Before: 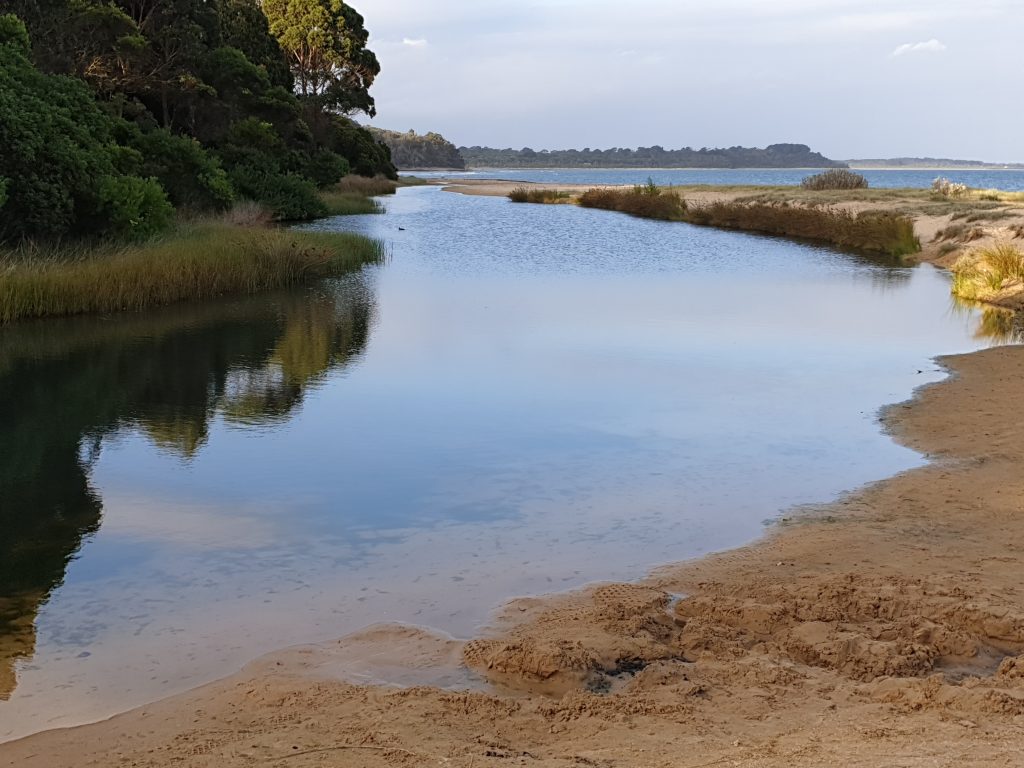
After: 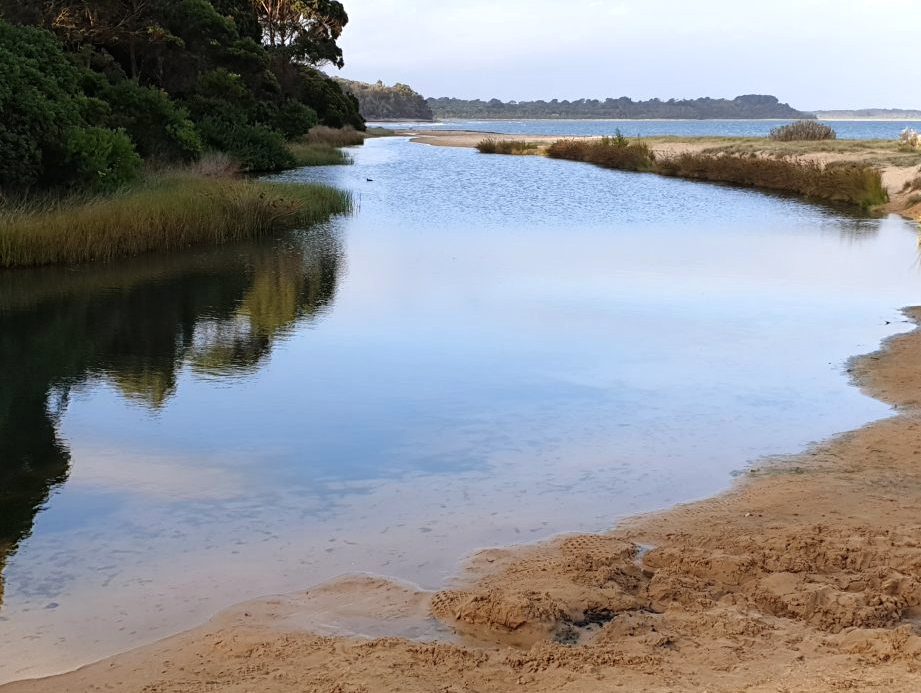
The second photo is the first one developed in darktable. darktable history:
tone equalizer: -8 EV -0.398 EV, -7 EV -0.42 EV, -6 EV -0.364 EV, -5 EV -0.226 EV, -3 EV 0.23 EV, -2 EV 0.35 EV, -1 EV 0.41 EV, +0 EV 0.42 EV
crop: left 3.204%, top 6.498%, right 6.759%, bottom 3.254%
